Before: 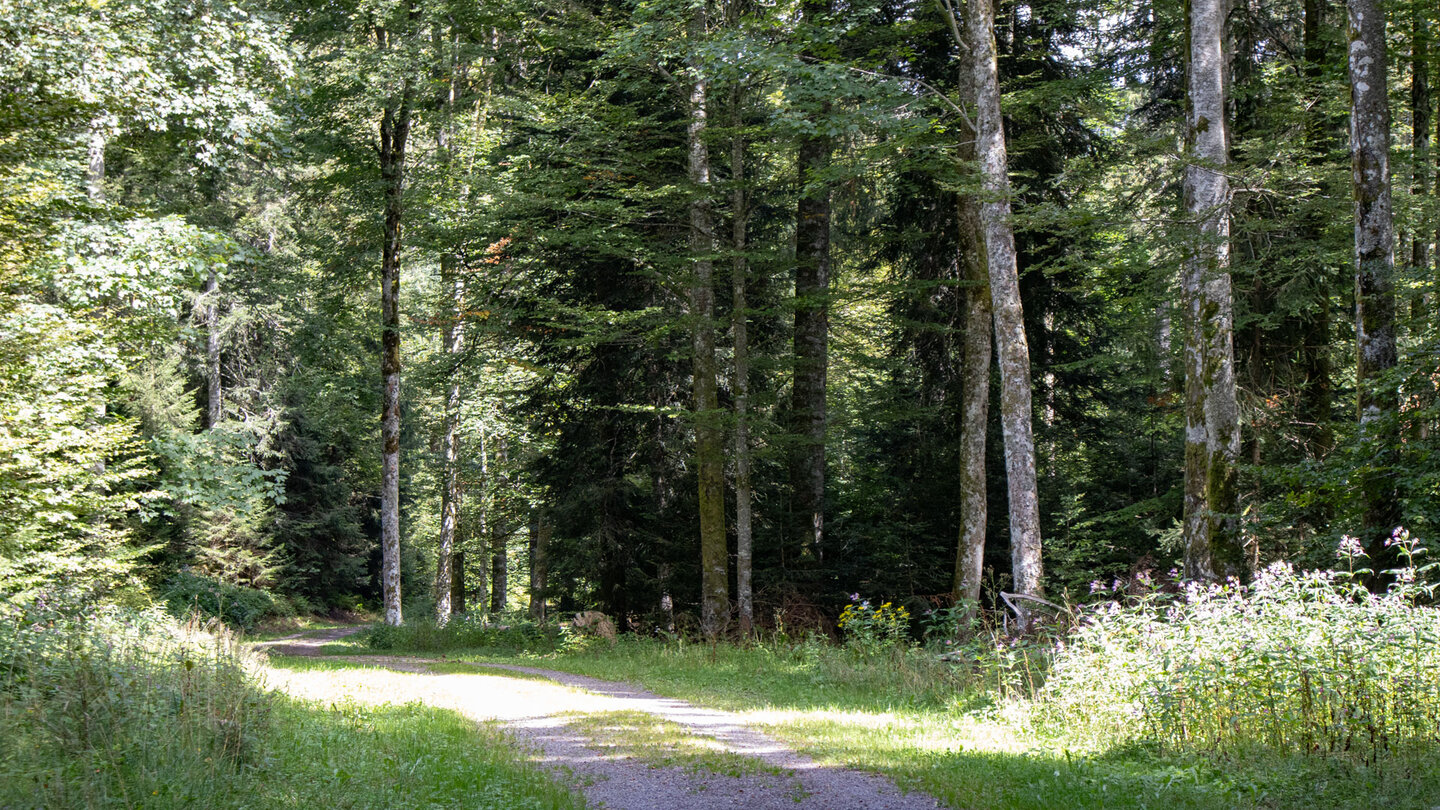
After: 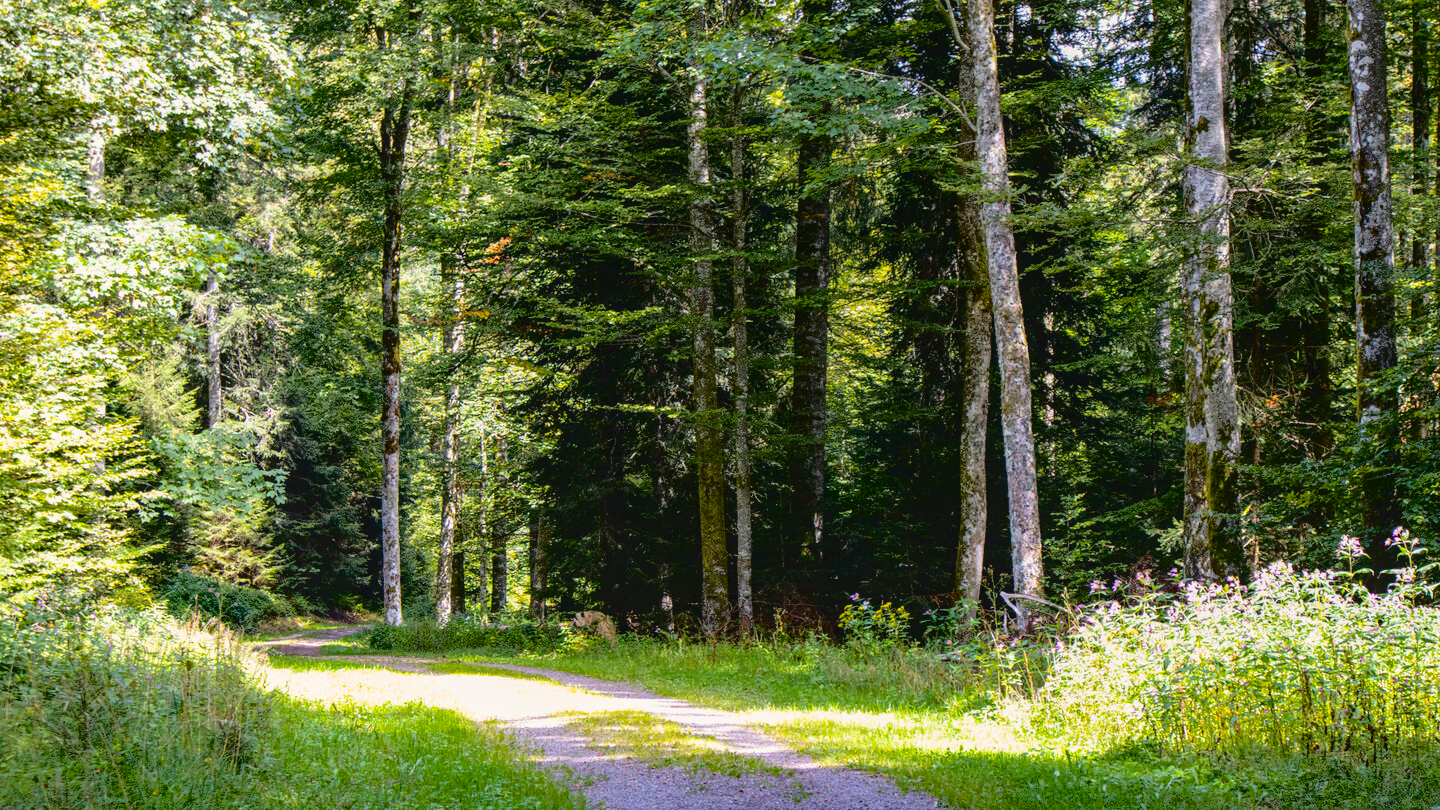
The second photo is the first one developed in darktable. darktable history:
local contrast: detail 109%
tone curve: curves: ch0 [(0, 0) (0.003, 0.025) (0.011, 0.027) (0.025, 0.032) (0.044, 0.037) (0.069, 0.044) (0.1, 0.054) (0.136, 0.084) (0.177, 0.128) (0.224, 0.196) (0.277, 0.281) (0.335, 0.376) (0.399, 0.461) (0.468, 0.534) (0.543, 0.613) (0.623, 0.692) (0.709, 0.77) (0.801, 0.849) (0.898, 0.934) (1, 1)], color space Lab, independent channels, preserve colors none
color balance rgb: power › hue 328.68°, highlights gain › chroma 1.054%, highlights gain › hue 71.18°, perceptual saturation grading › global saturation 24.944%, global vibrance 45.008%
